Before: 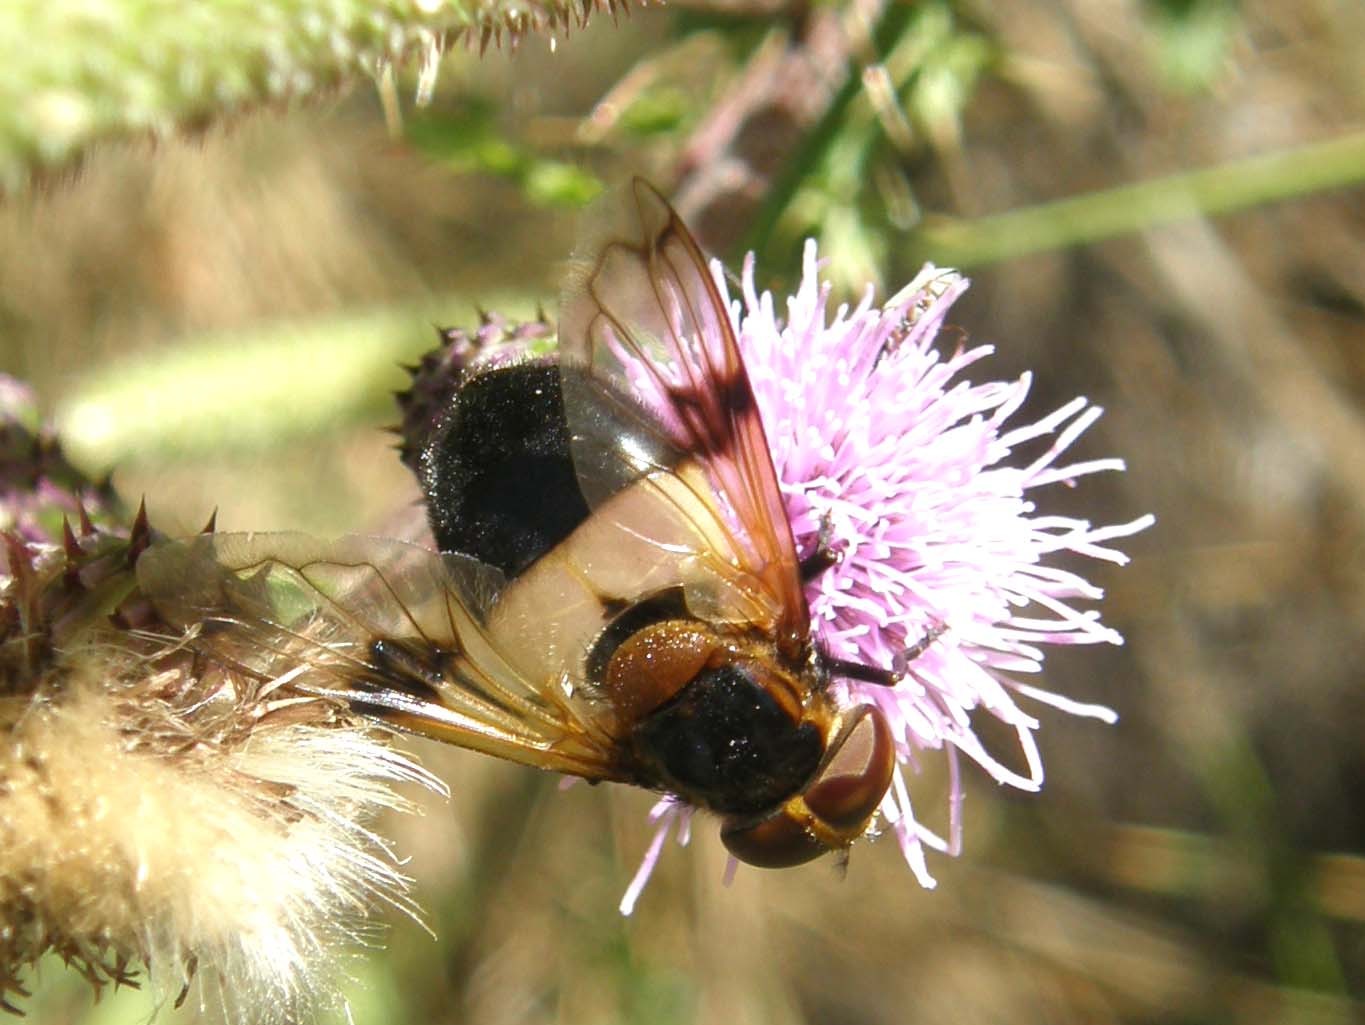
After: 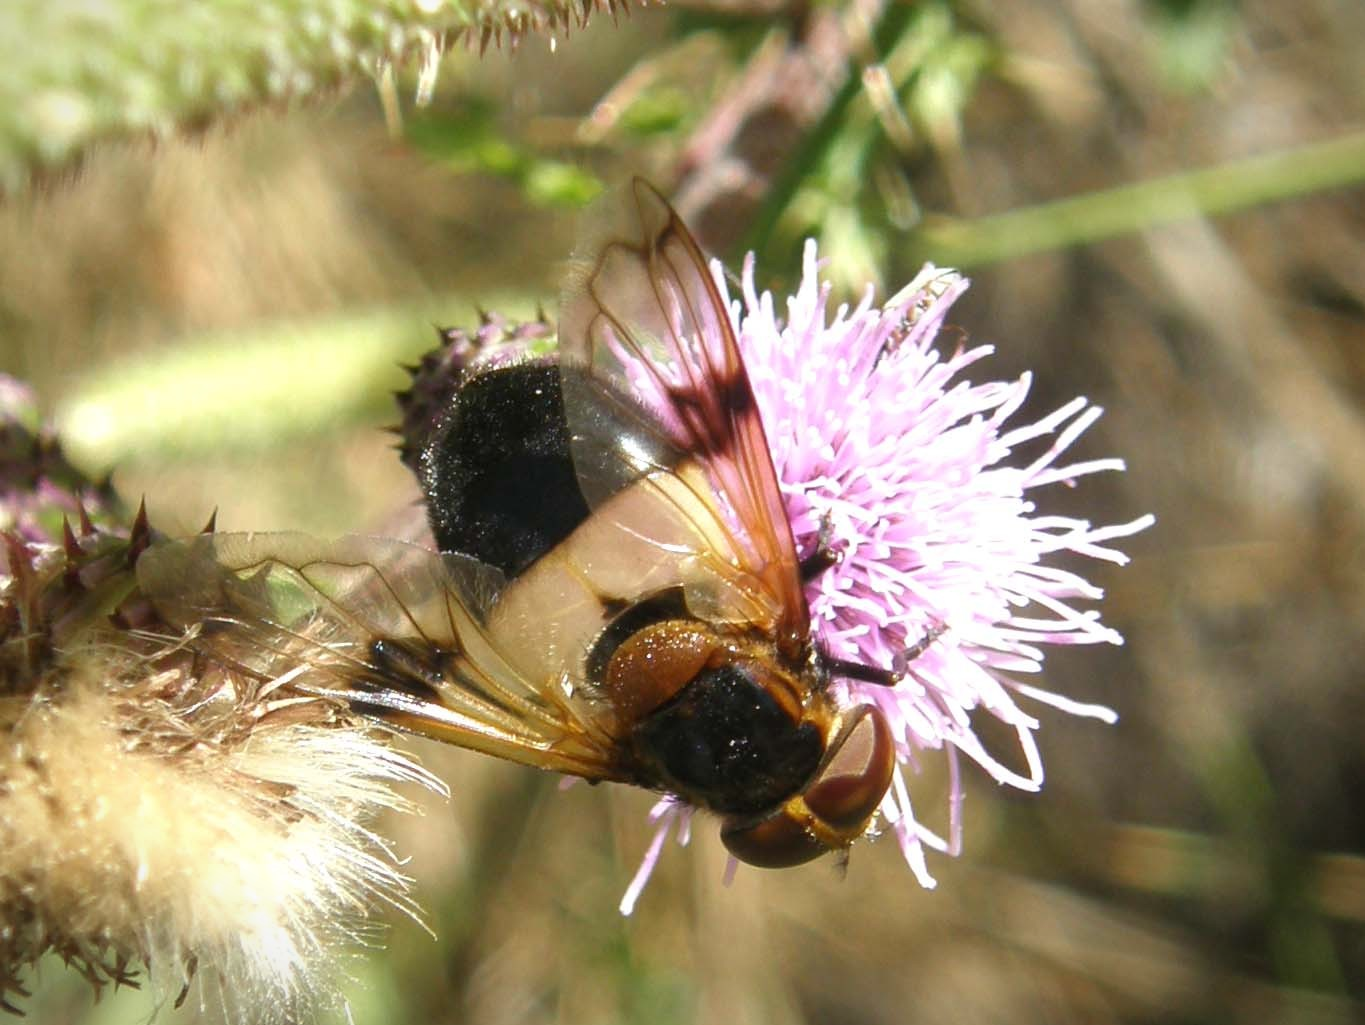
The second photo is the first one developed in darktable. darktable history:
vignetting: fall-off start 99.97%, brightness -0.431, saturation -0.197, center (-0.031, -0.046), width/height ratio 1.303
